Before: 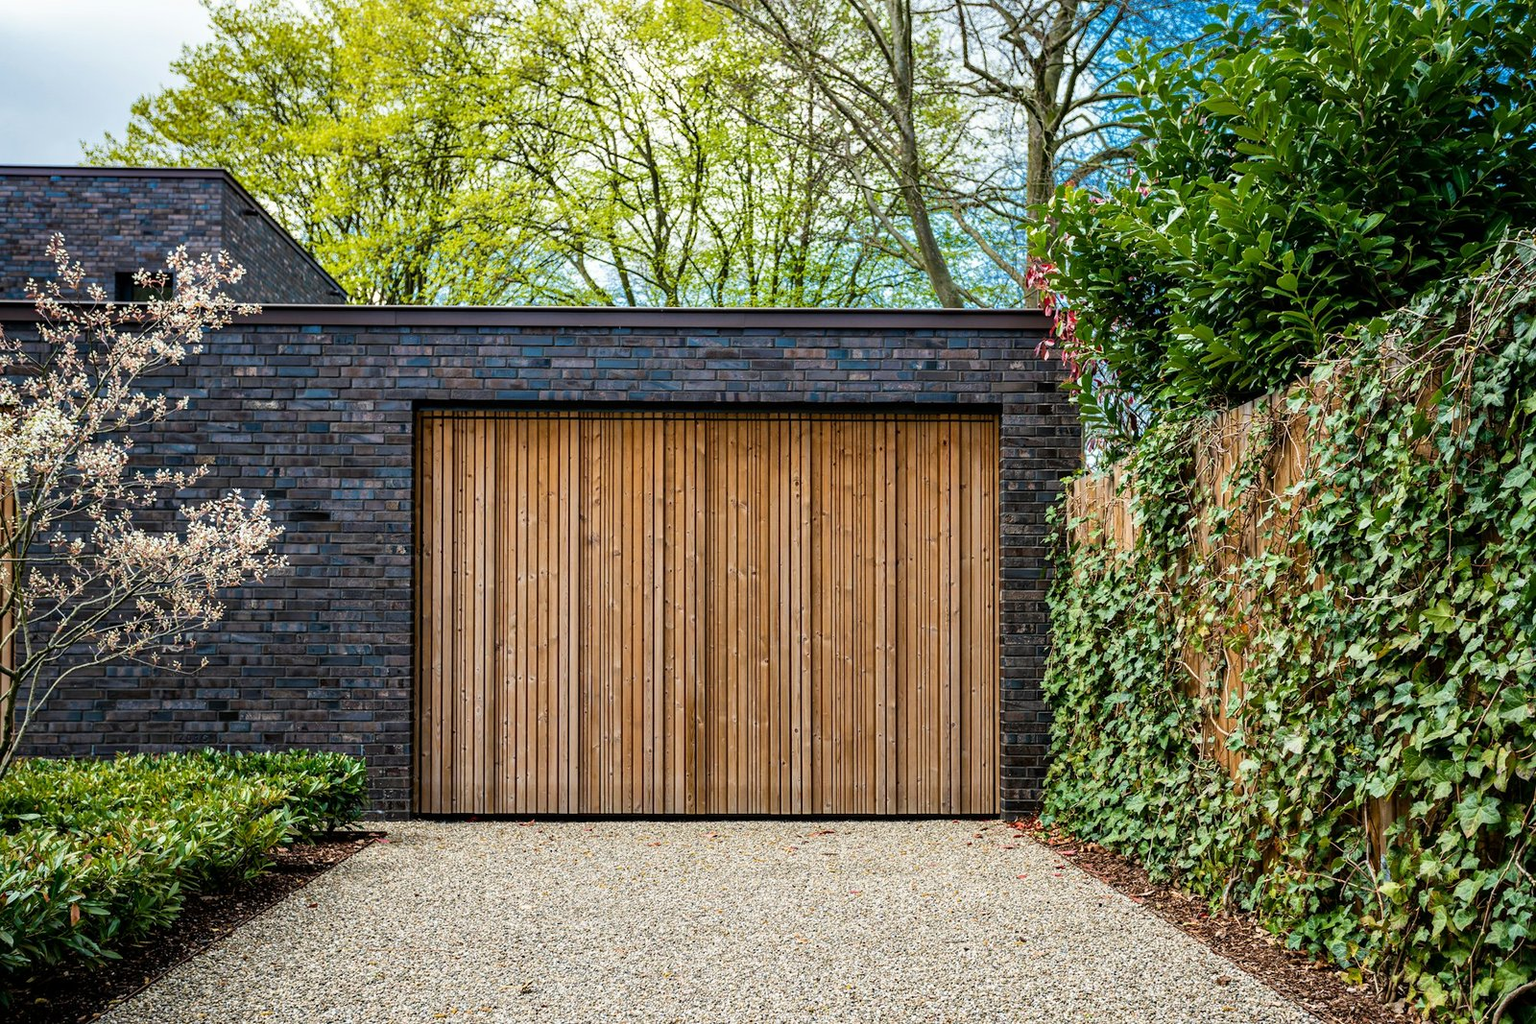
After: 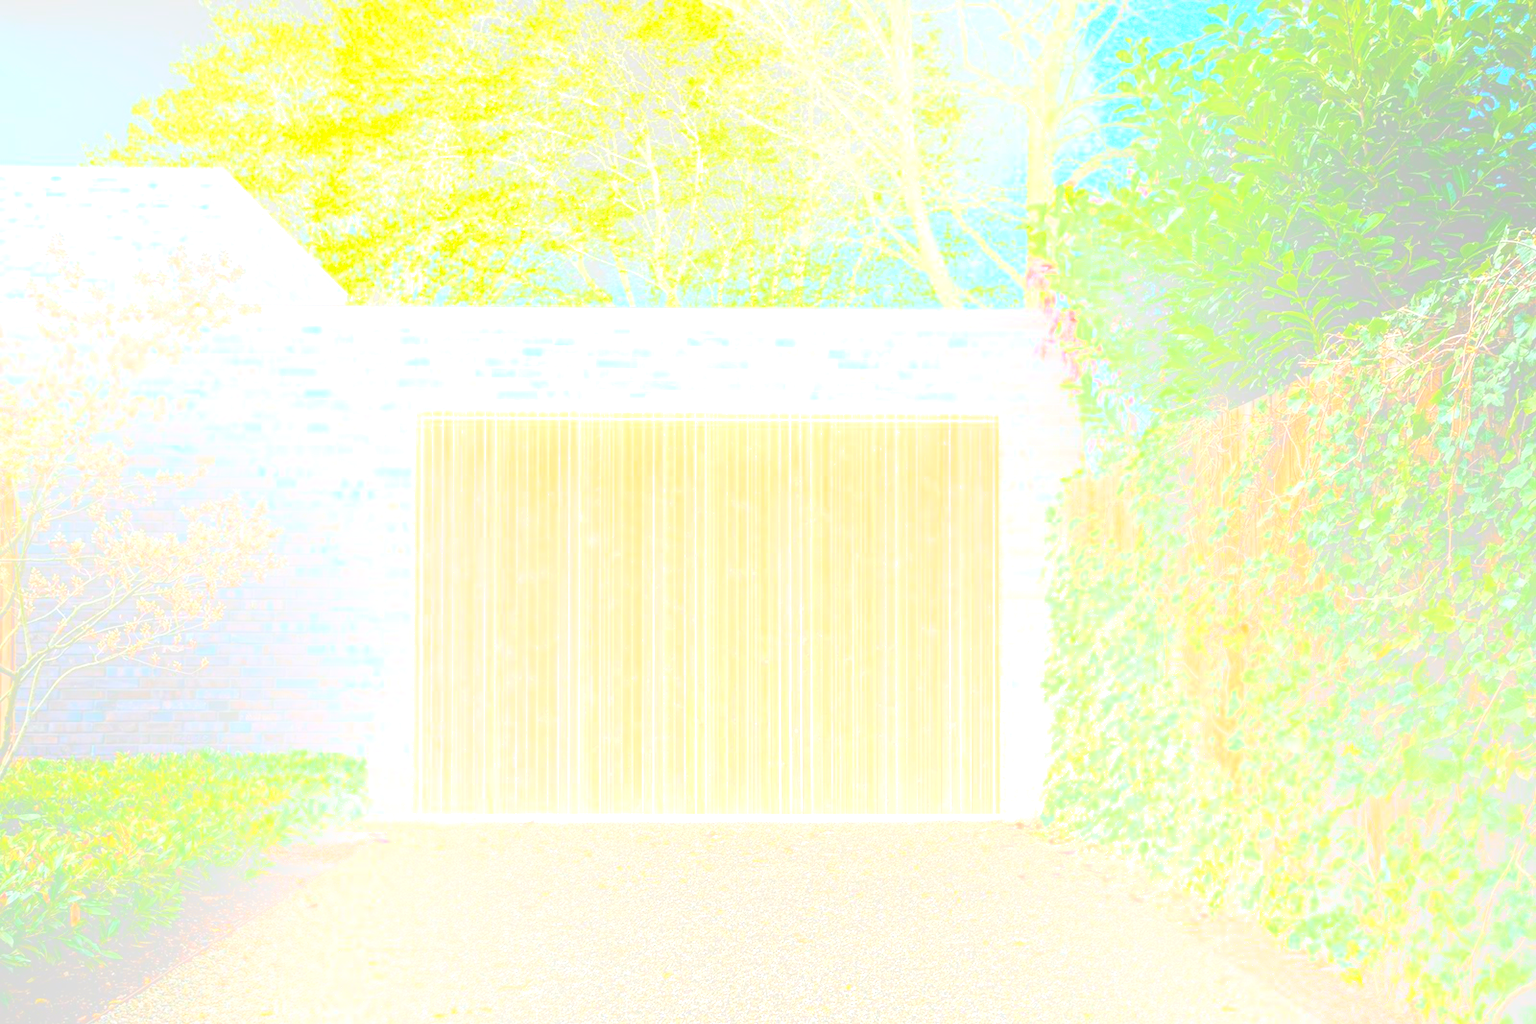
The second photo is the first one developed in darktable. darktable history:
exposure: exposure 1.061 EV, compensate highlight preservation false
tone equalizer: on, module defaults
bloom: size 70%, threshold 25%, strength 70%
